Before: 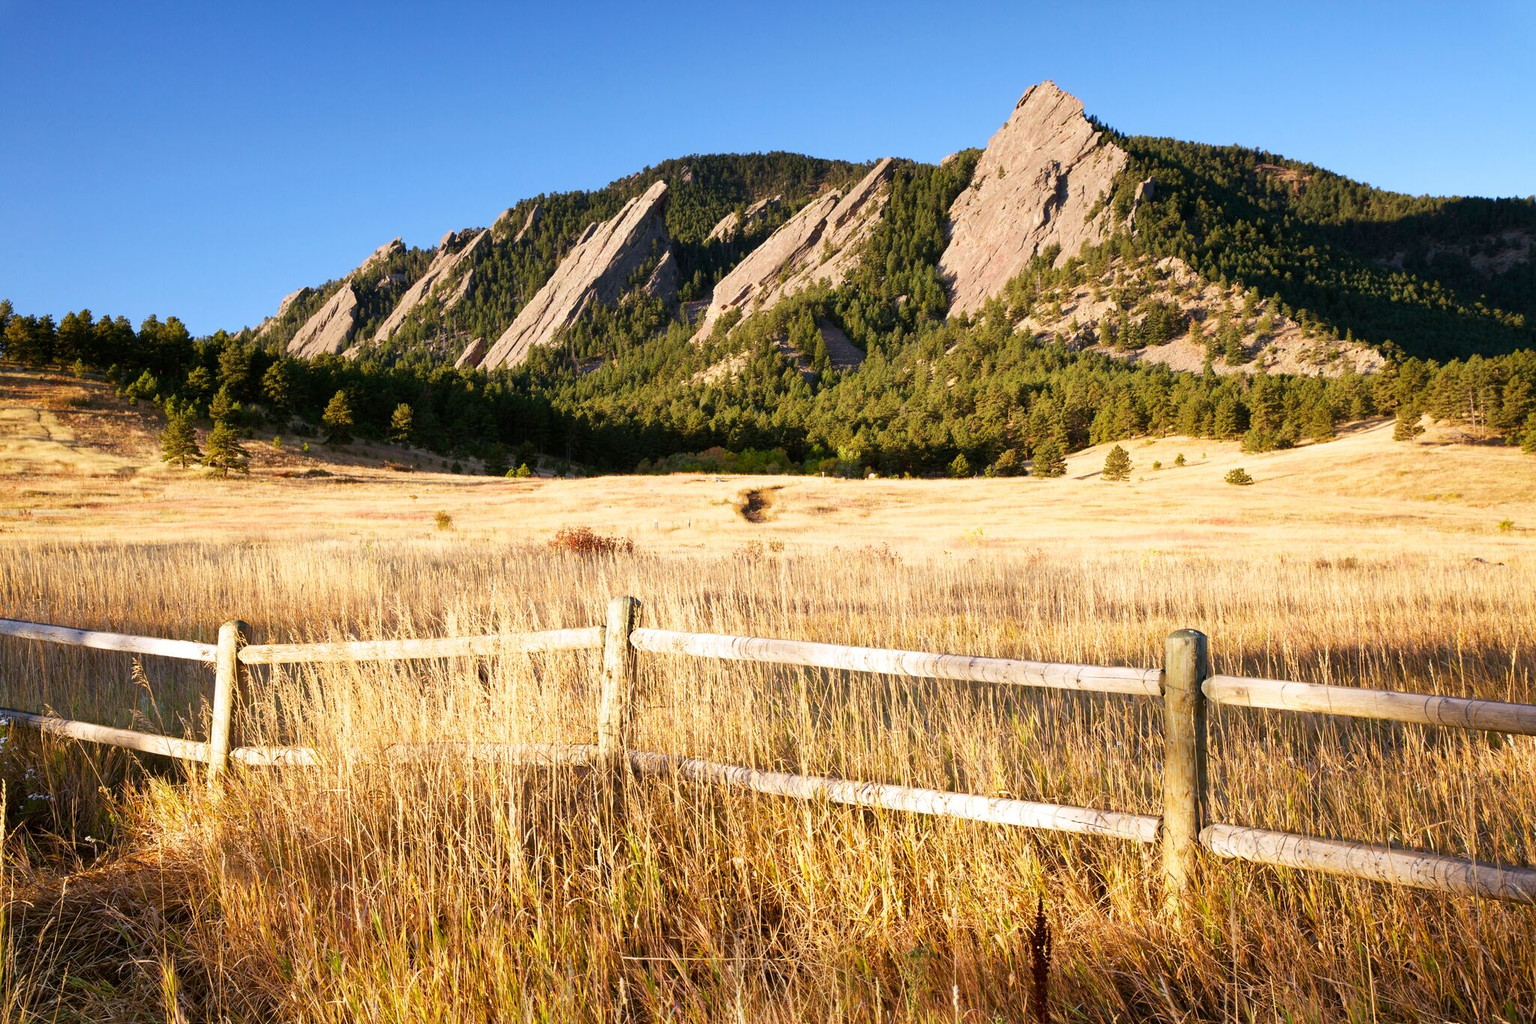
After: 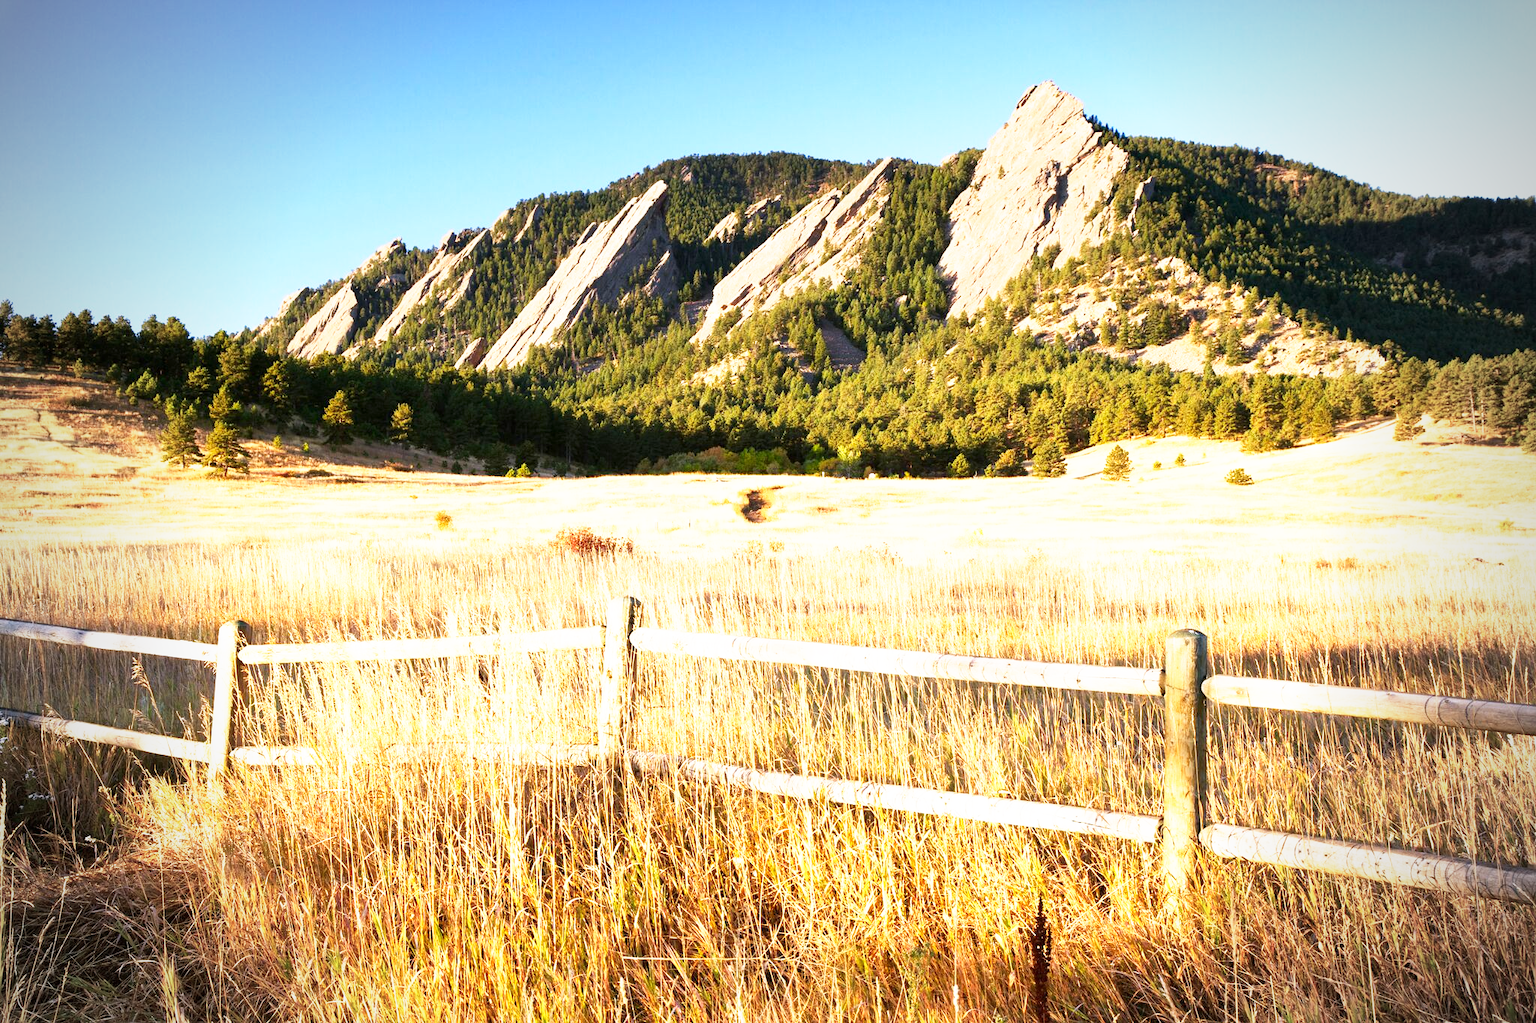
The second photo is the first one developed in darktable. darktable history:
base curve: curves: ch0 [(0, 0) (0.495, 0.917) (1, 1)], preserve colors none
vignetting: fall-off start 71.74%
